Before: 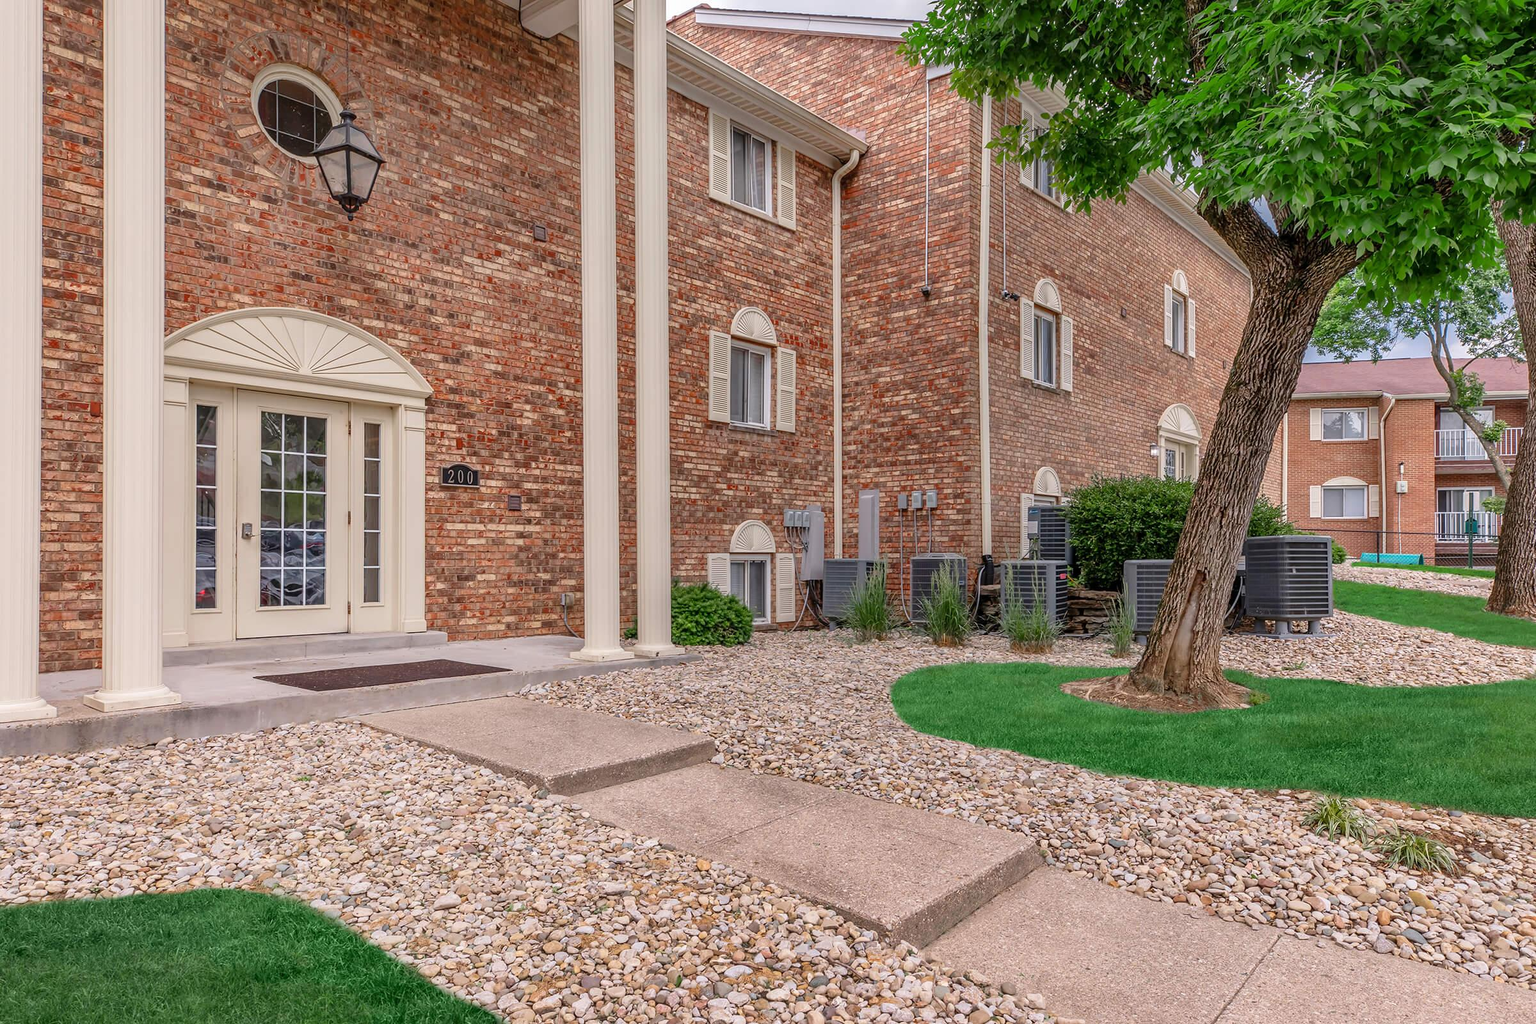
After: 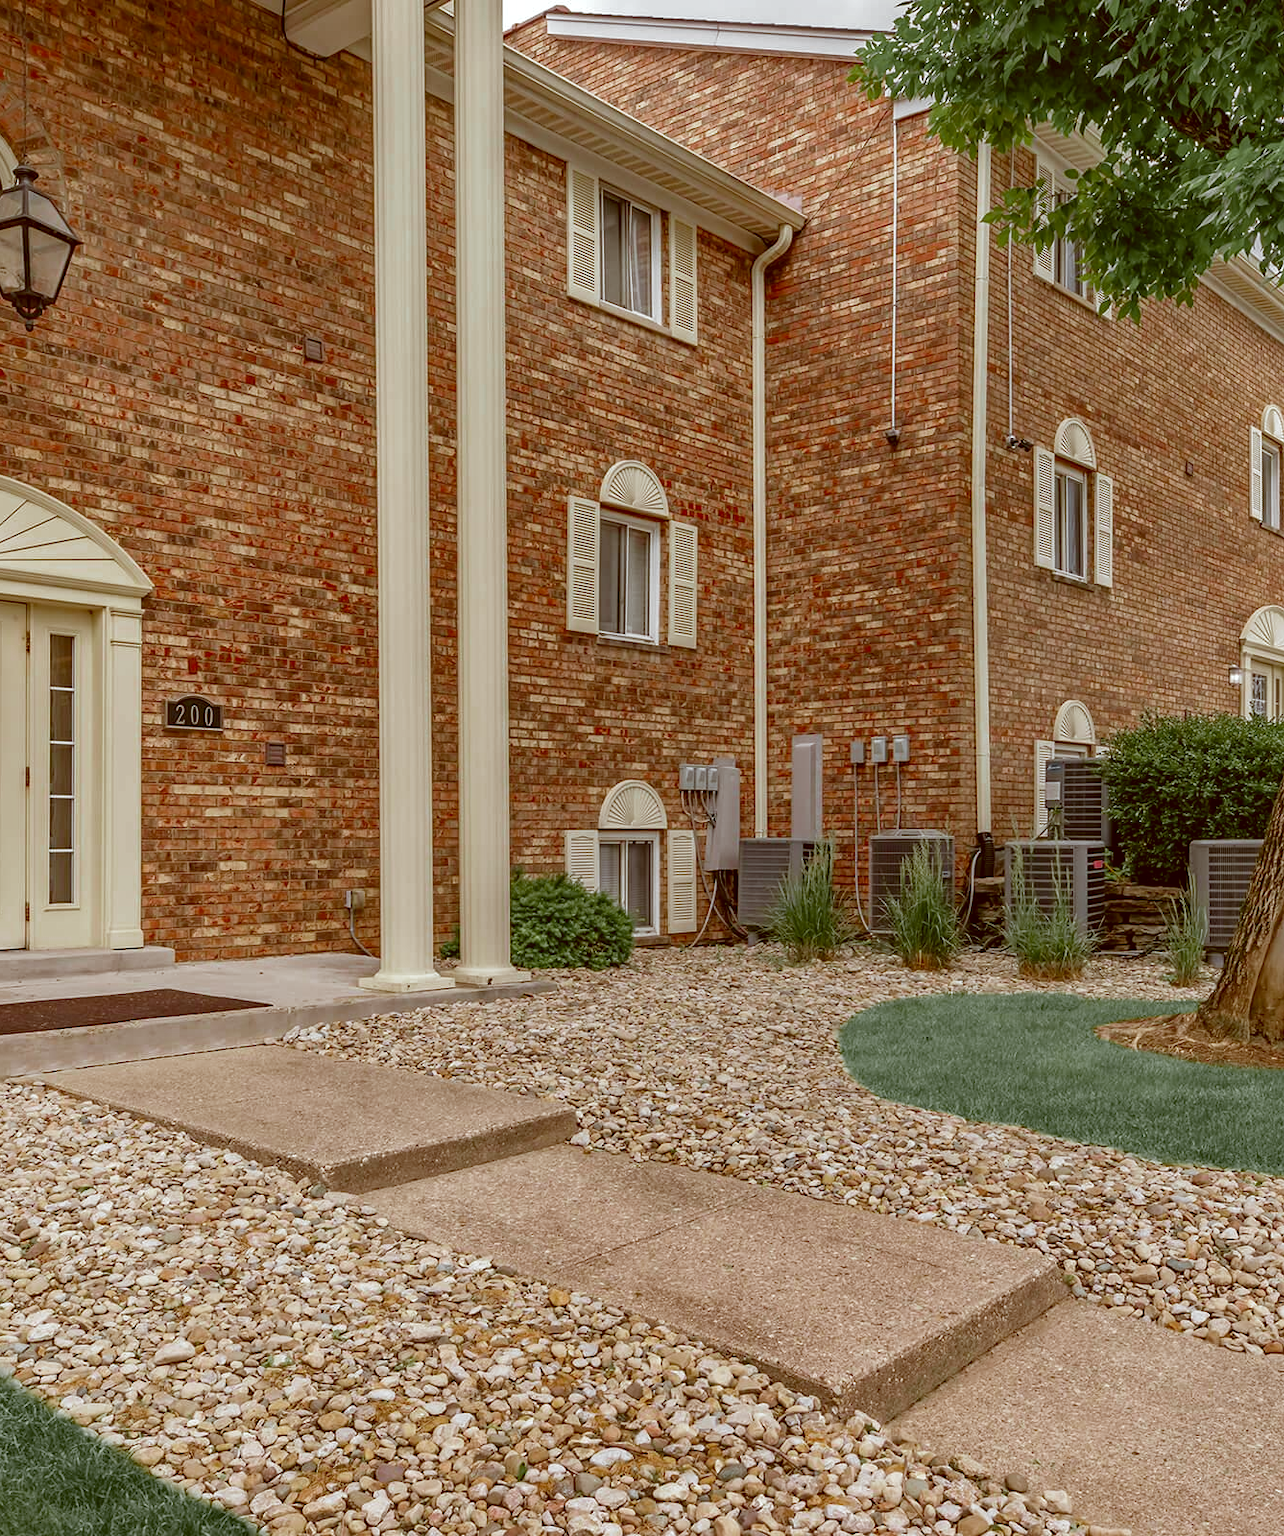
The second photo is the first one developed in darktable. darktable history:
crop: left 21.566%, right 22.681%
color correction: highlights a* -5.15, highlights b* 9.8, shadows a* 9.25, shadows b* 24.48
color calibration: x 0.367, y 0.376, temperature 4380.76 K, gamut compression 1.73
haze removal: compatibility mode true, adaptive false
color zones: curves: ch0 [(0.004, 0.388) (0.125, 0.392) (0.25, 0.404) (0.375, 0.5) (0.5, 0.5) (0.625, 0.5) (0.75, 0.5) (0.875, 0.5)]; ch1 [(0, 0.5) (0.125, 0.5) (0.25, 0.5) (0.375, 0.124) (0.524, 0.124) (0.645, 0.128) (0.789, 0.132) (0.914, 0.096) (0.998, 0.068)]
